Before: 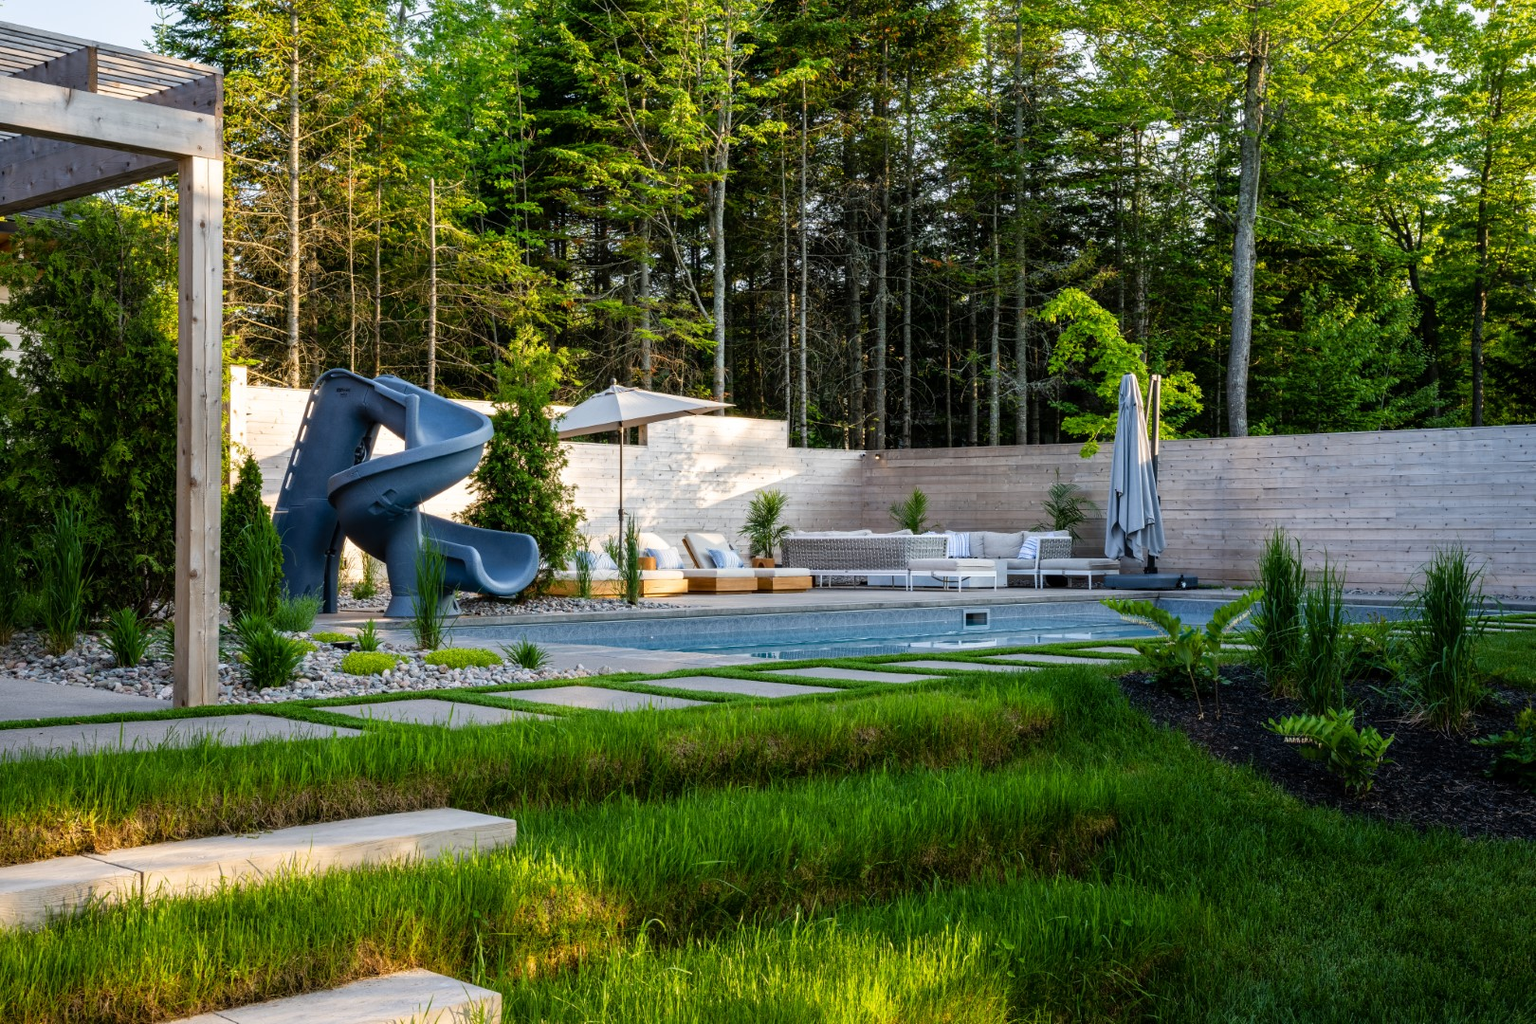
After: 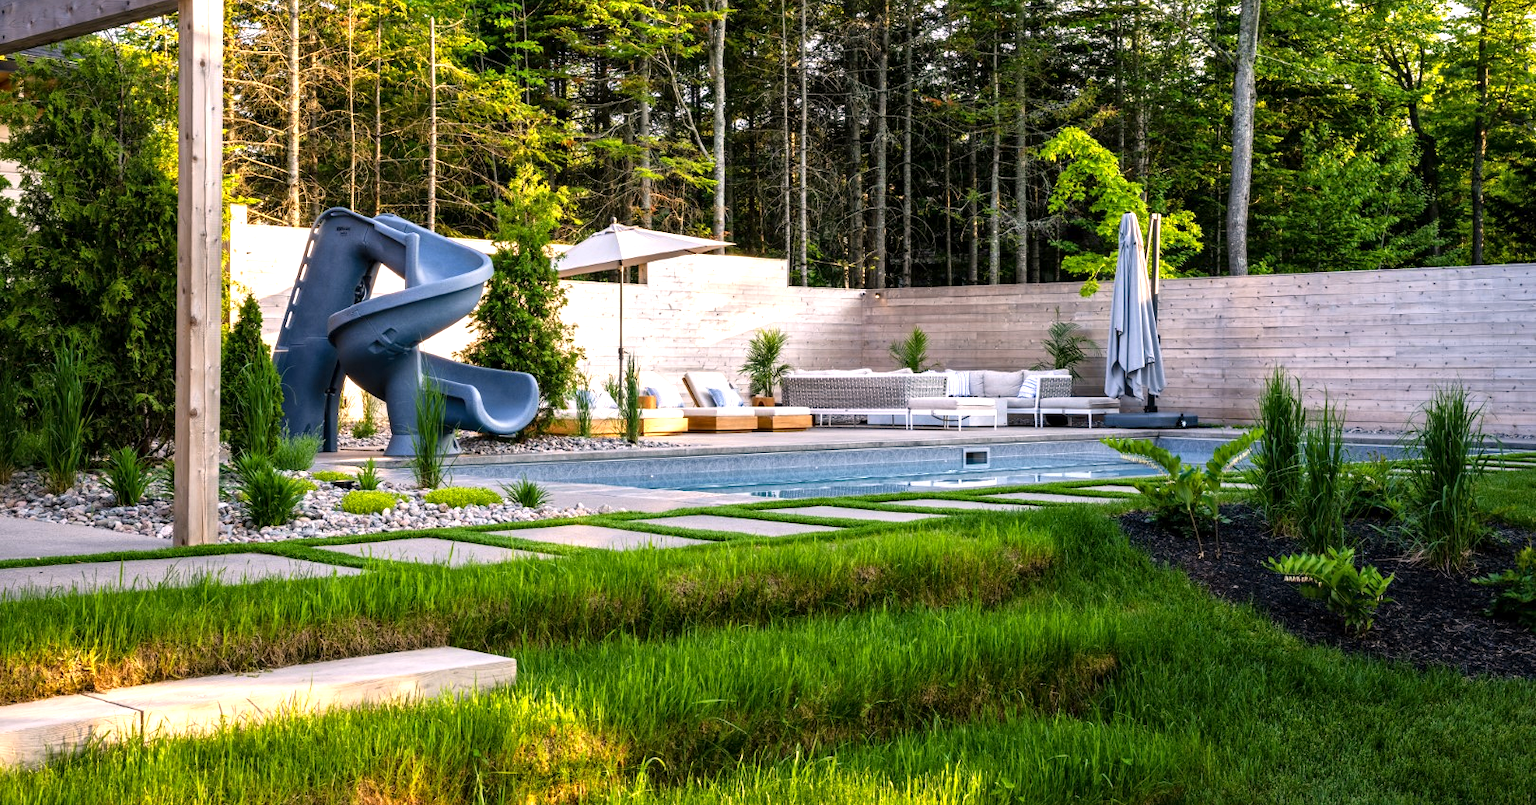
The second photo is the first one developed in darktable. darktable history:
local contrast: mode bilateral grid, contrast 27, coarseness 15, detail 115%, midtone range 0.2
exposure: black level correction 0, exposure 0.7 EV, compensate highlight preservation false
crop and rotate: top 15.787%, bottom 5.481%
color correction: highlights a* 7.88, highlights b* 4.38
